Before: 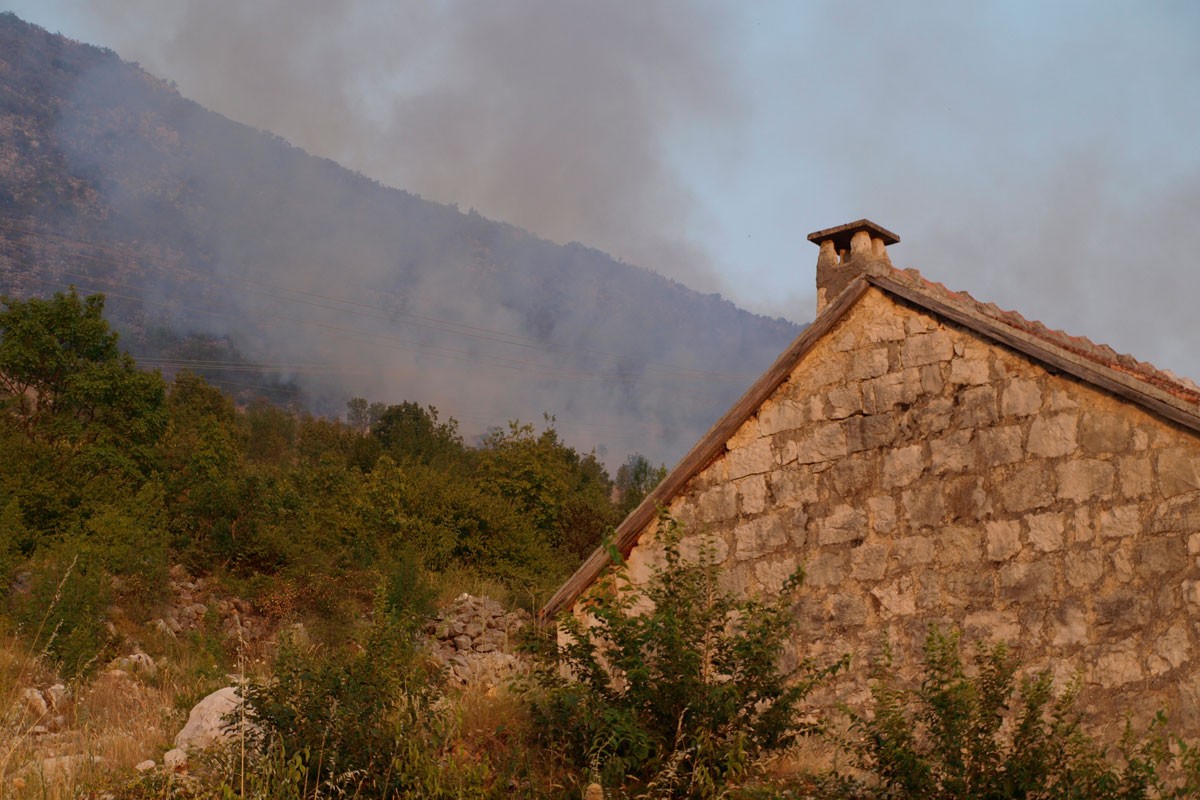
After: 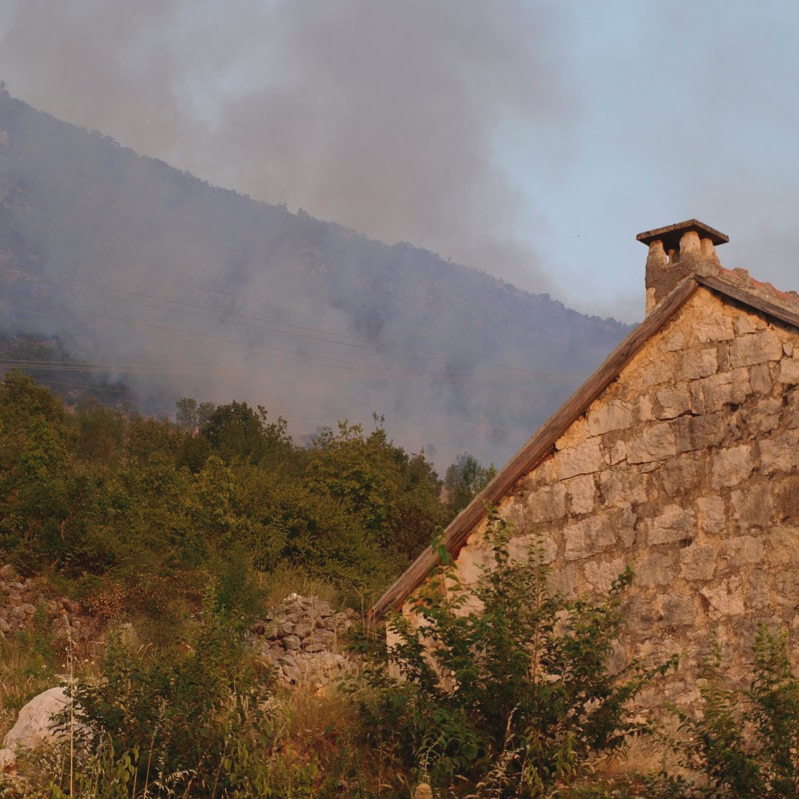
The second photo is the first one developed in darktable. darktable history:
exposure: black level correction -0.005, exposure 0.054 EV, compensate highlight preservation false
shadows and highlights: shadows -10, white point adjustment 1.5, highlights 10
crop and rotate: left 14.292%, right 19.041%
